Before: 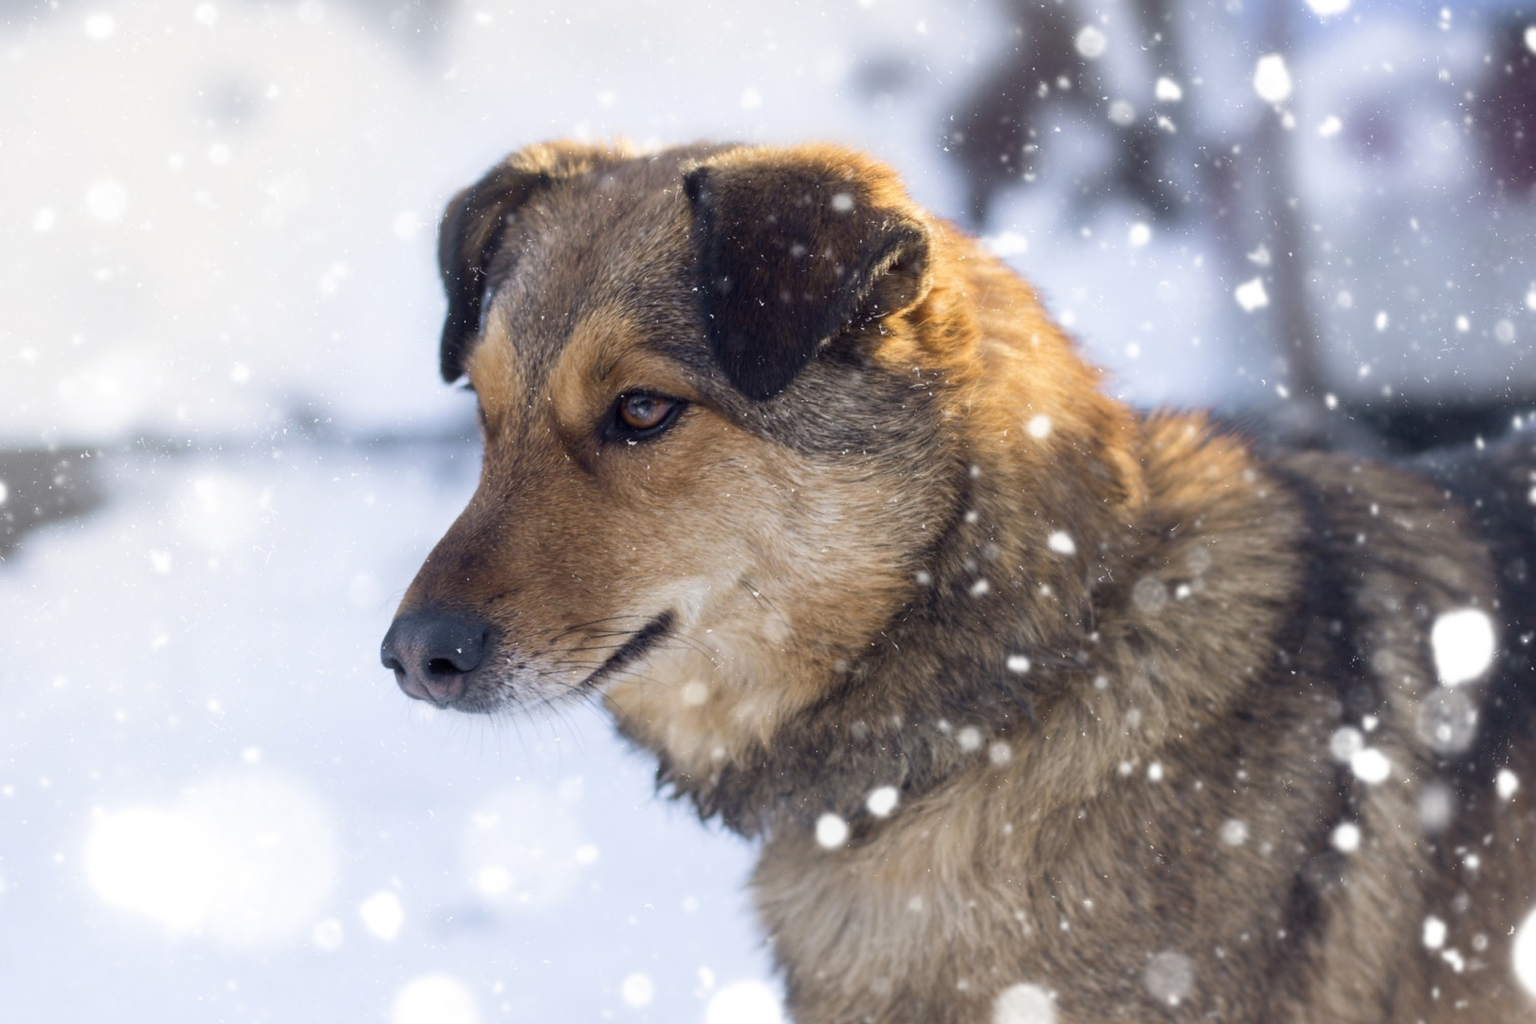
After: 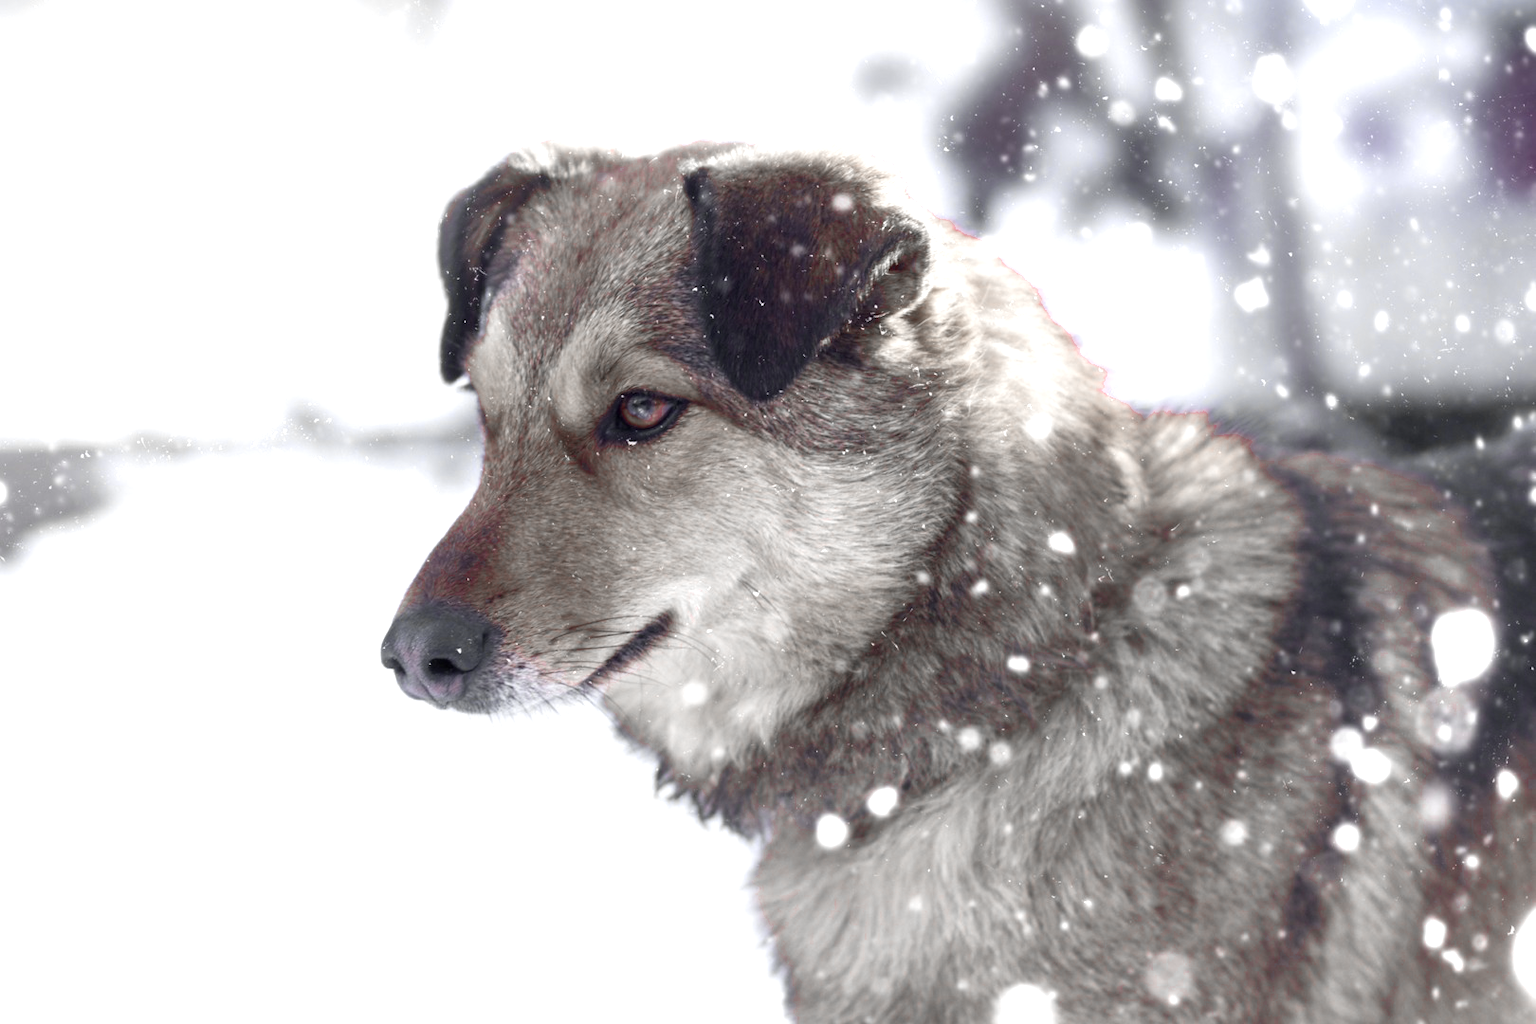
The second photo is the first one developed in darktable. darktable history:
color zones: curves: ch0 [(0, 0.278) (0.143, 0.5) (0.286, 0.5) (0.429, 0.5) (0.571, 0.5) (0.714, 0.5) (0.857, 0.5) (1, 0.5)]; ch1 [(0, 1) (0.143, 0.165) (0.286, 0) (0.429, 0) (0.571, 0) (0.714, 0) (0.857, 0.5) (1, 0.5)]; ch2 [(0, 0.508) (0.143, 0.5) (0.286, 0.5) (0.429, 0.5) (0.571, 0.5) (0.714, 0.5) (0.857, 0.5) (1, 0.5)]
exposure: black level correction 0, exposure 0.7 EV, compensate exposure bias true, compensate highlight preservation false
